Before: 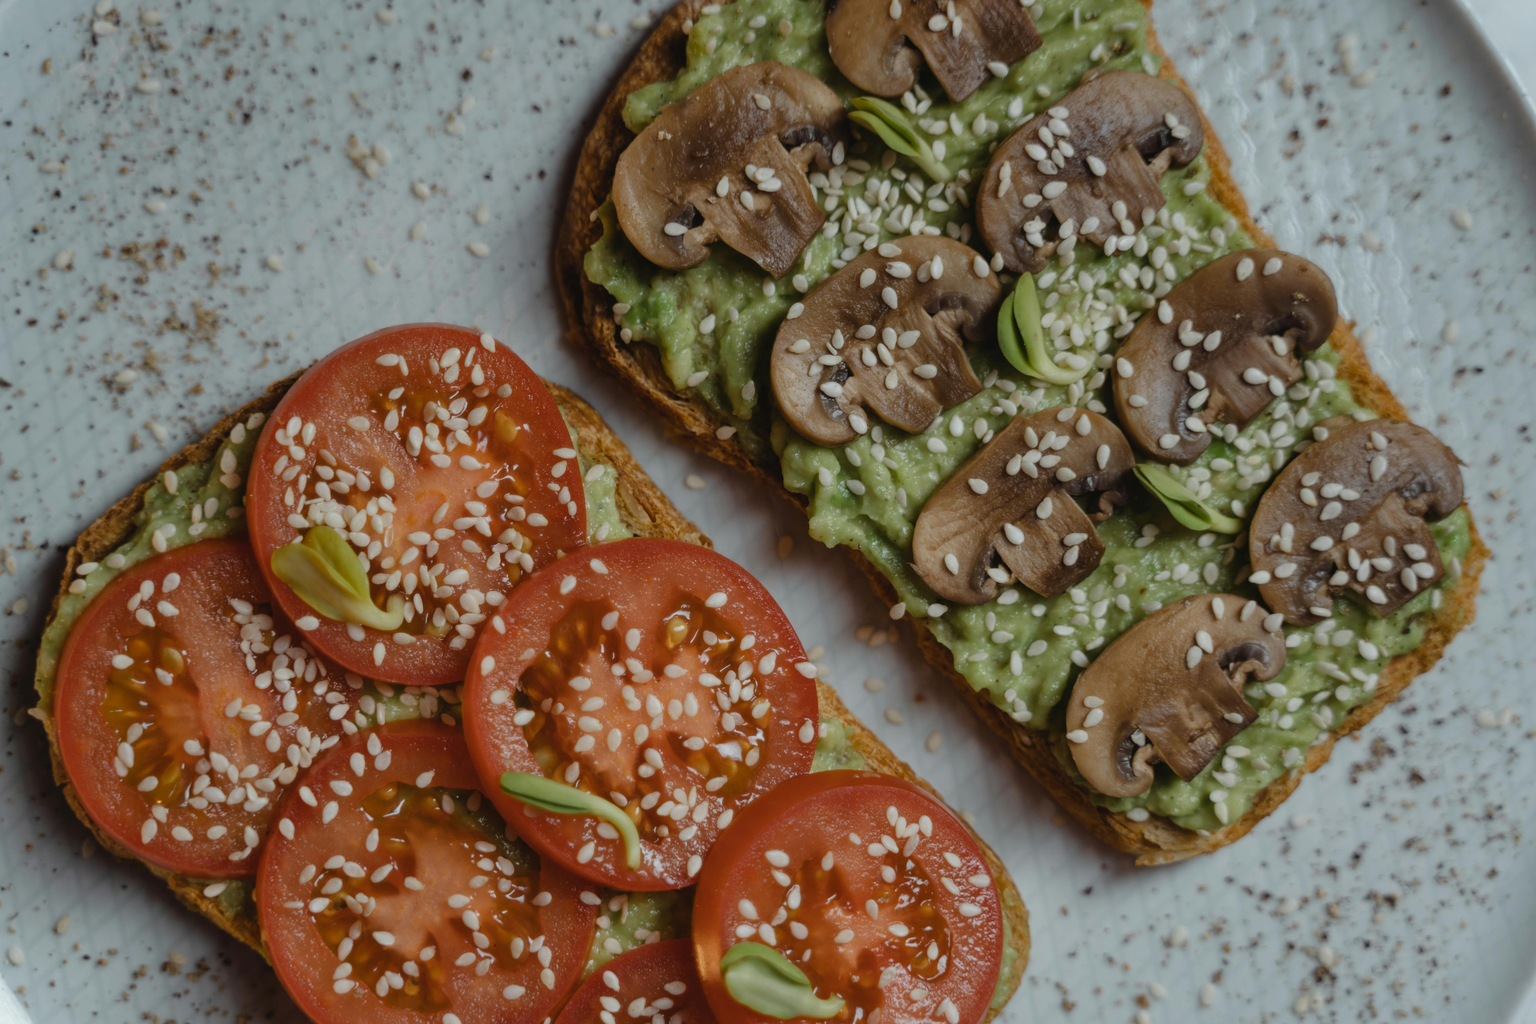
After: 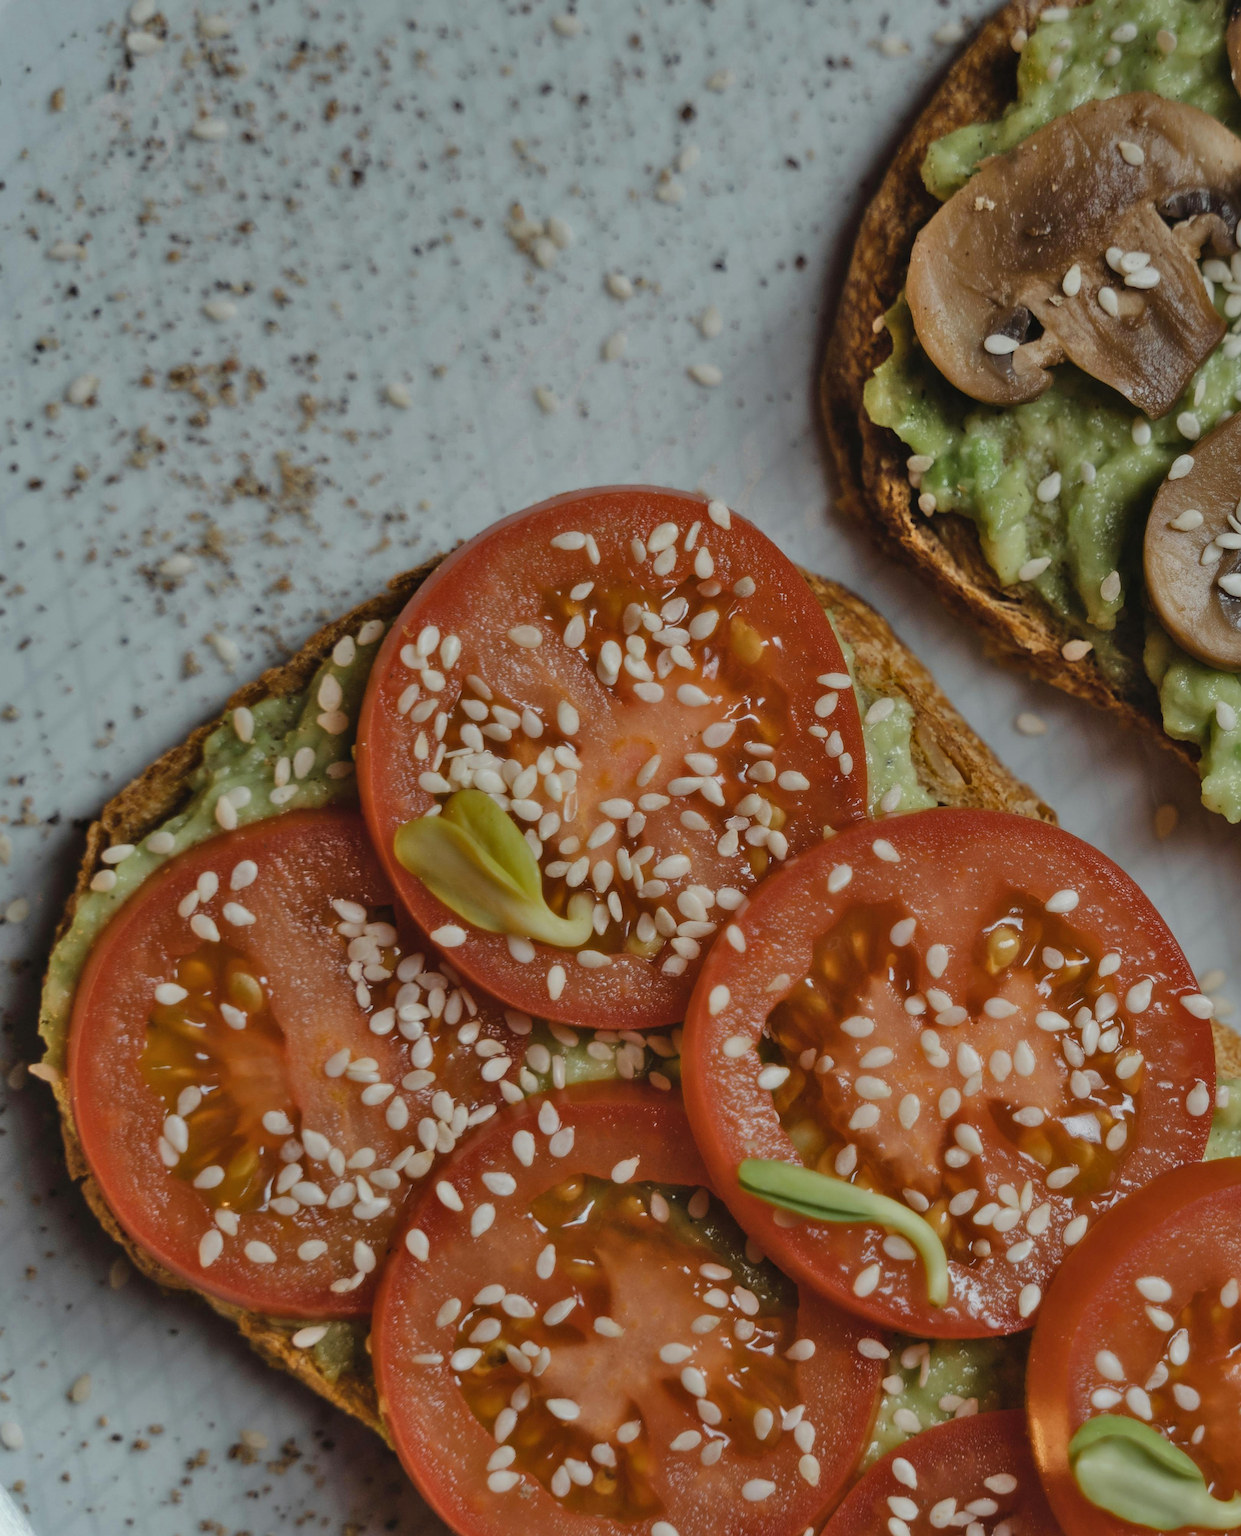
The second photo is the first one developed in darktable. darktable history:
shadows and highlights: shadows 60, soften with gaussian
crop: left 0.587%, right 45.588%, bottom 0.086%
color zones: curves: ch0 [(0.25, 0.5) (0.463, 0.627) (0.484, 0.637) (0.75, 0.5)]
sharpen: on, module defaults
